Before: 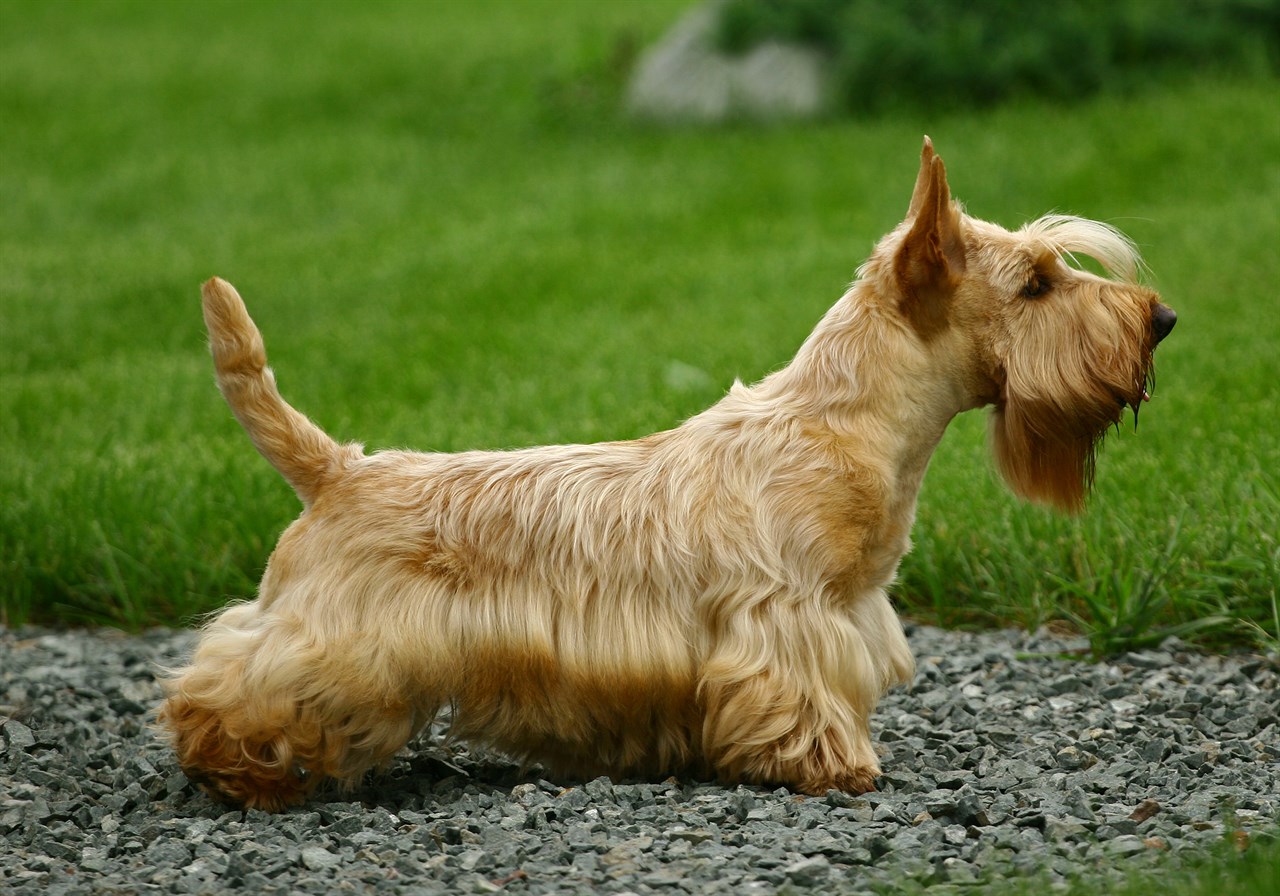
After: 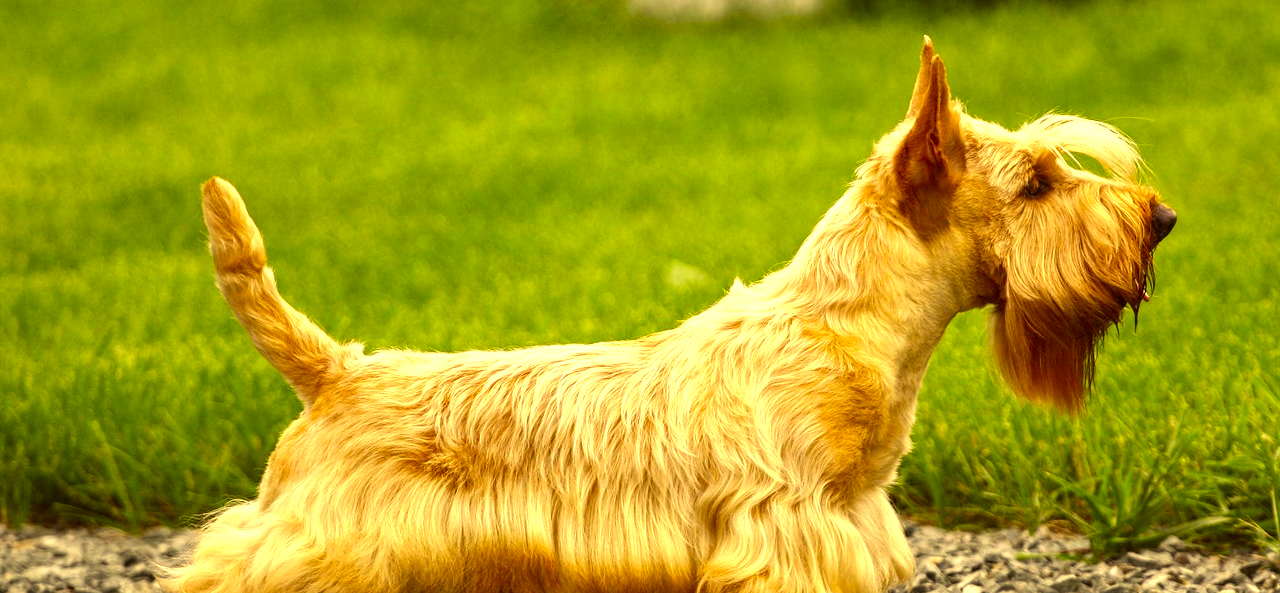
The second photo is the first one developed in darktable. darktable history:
color correction: highlights a* 9.77, highlights b* 38.86, shadows a* 13.89, shadows b* 3.26
crop: top 11.178%, bottom 22.617%
exposure: exposure 1 EV, compensate exposure bias true, compensate highlight preservation false
local contrast: detail 130%
